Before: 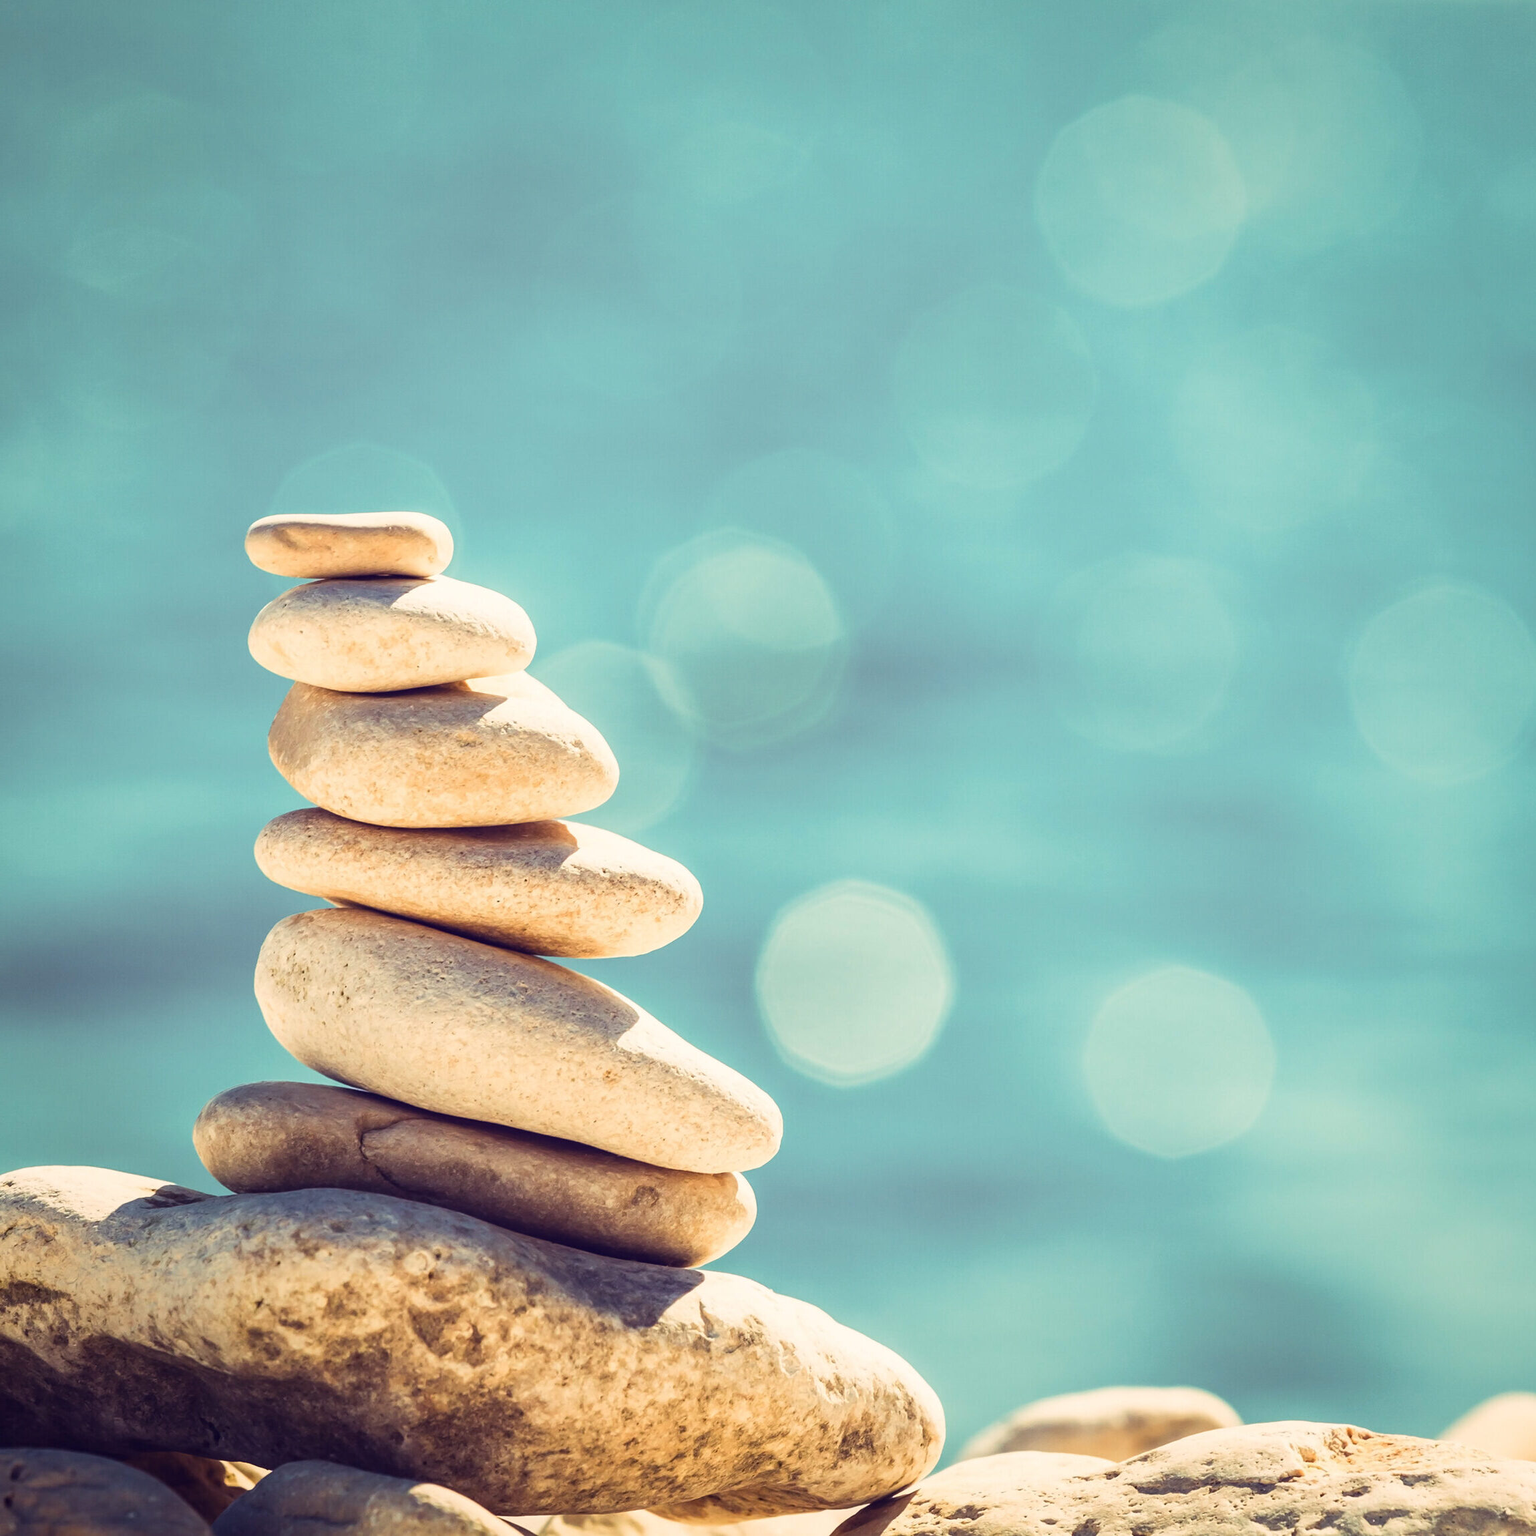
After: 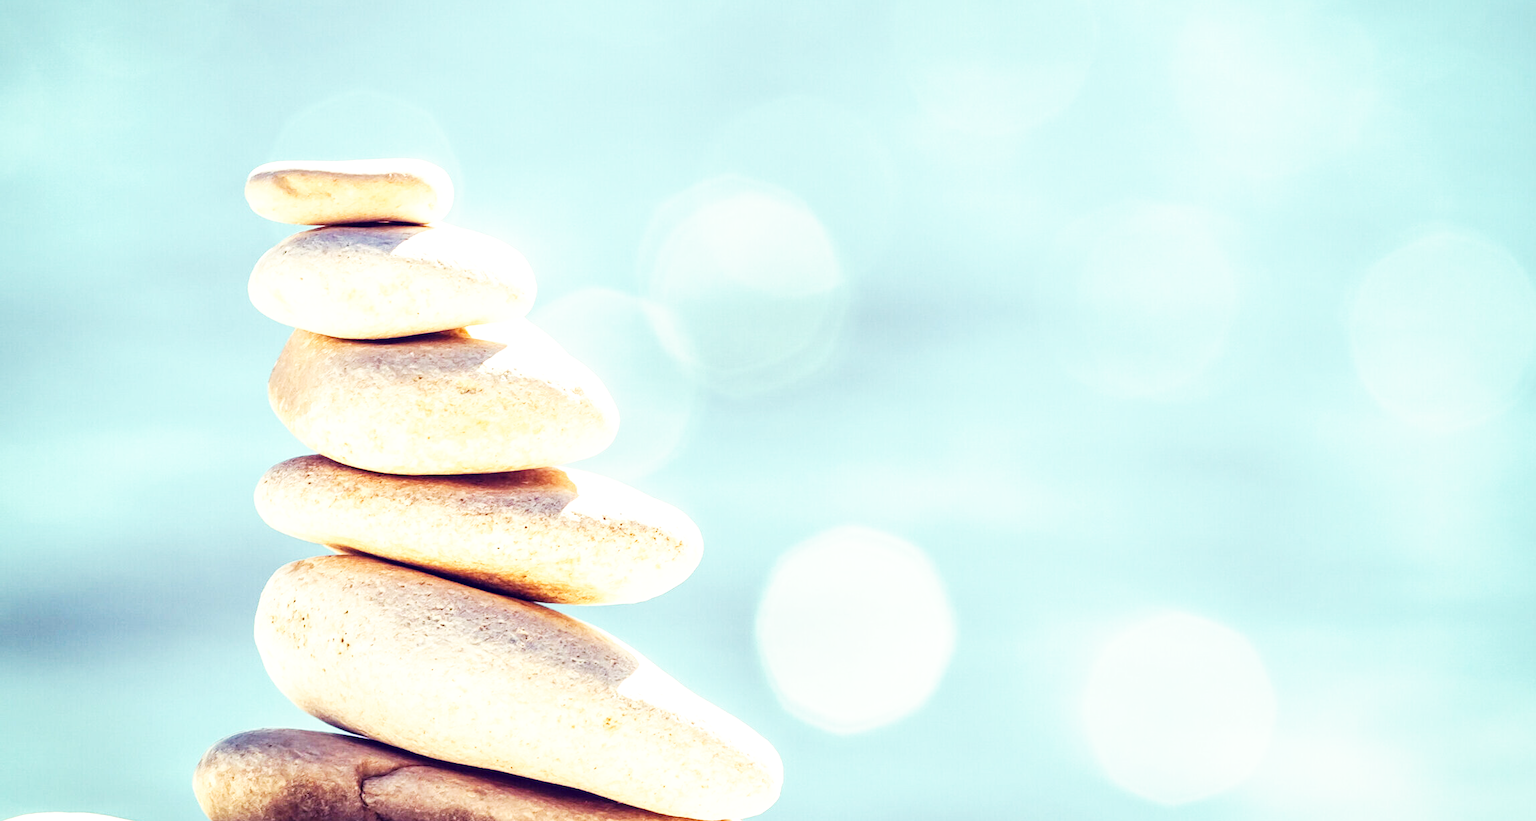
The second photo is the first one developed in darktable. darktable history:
crop and rotate: top 23.043%, bottom 23.437%
local contrast: highlights 100%, shadows 100%, detail 120%, midtone range 0.2
base curve: curves: ch0 [(0, 0) (0.007, 0.004) (0.027, 0.03) (0.046, 0.07) (0.207, 0.54) (0.442, 0.872) (0.673, 0.972) (1, 1)], preserve colors none
